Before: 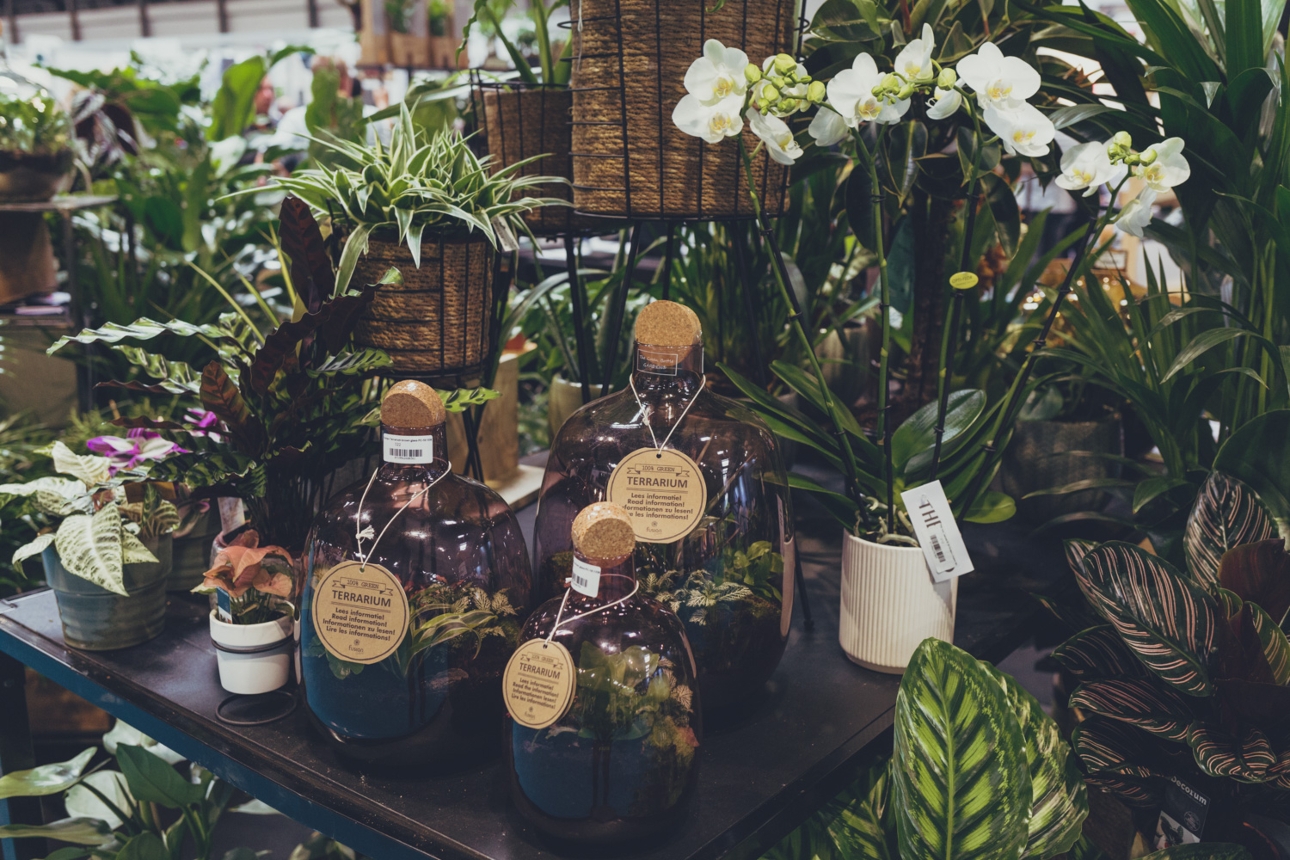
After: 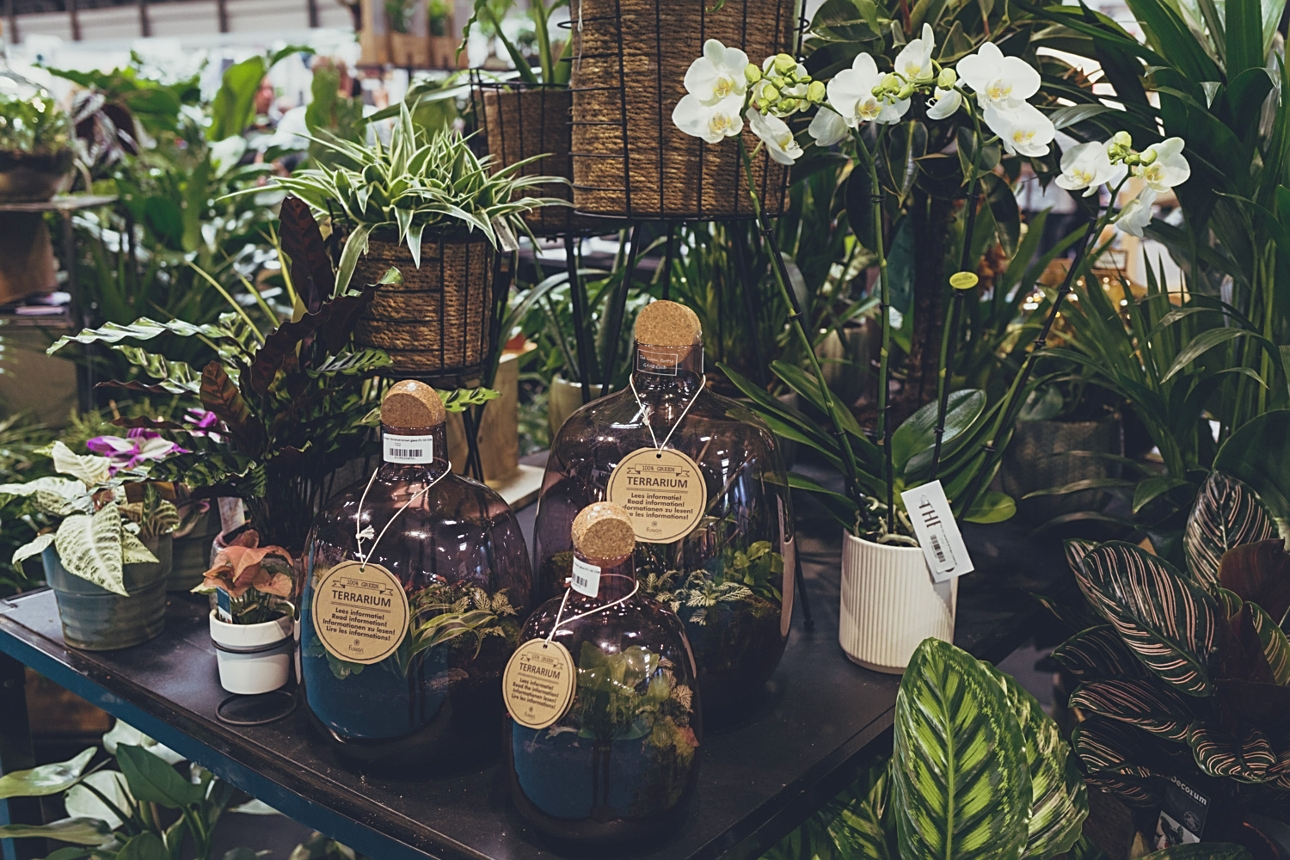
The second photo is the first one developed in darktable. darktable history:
sharpen: radius 1.976
levels: levels [0, 0.492, 0.984]
